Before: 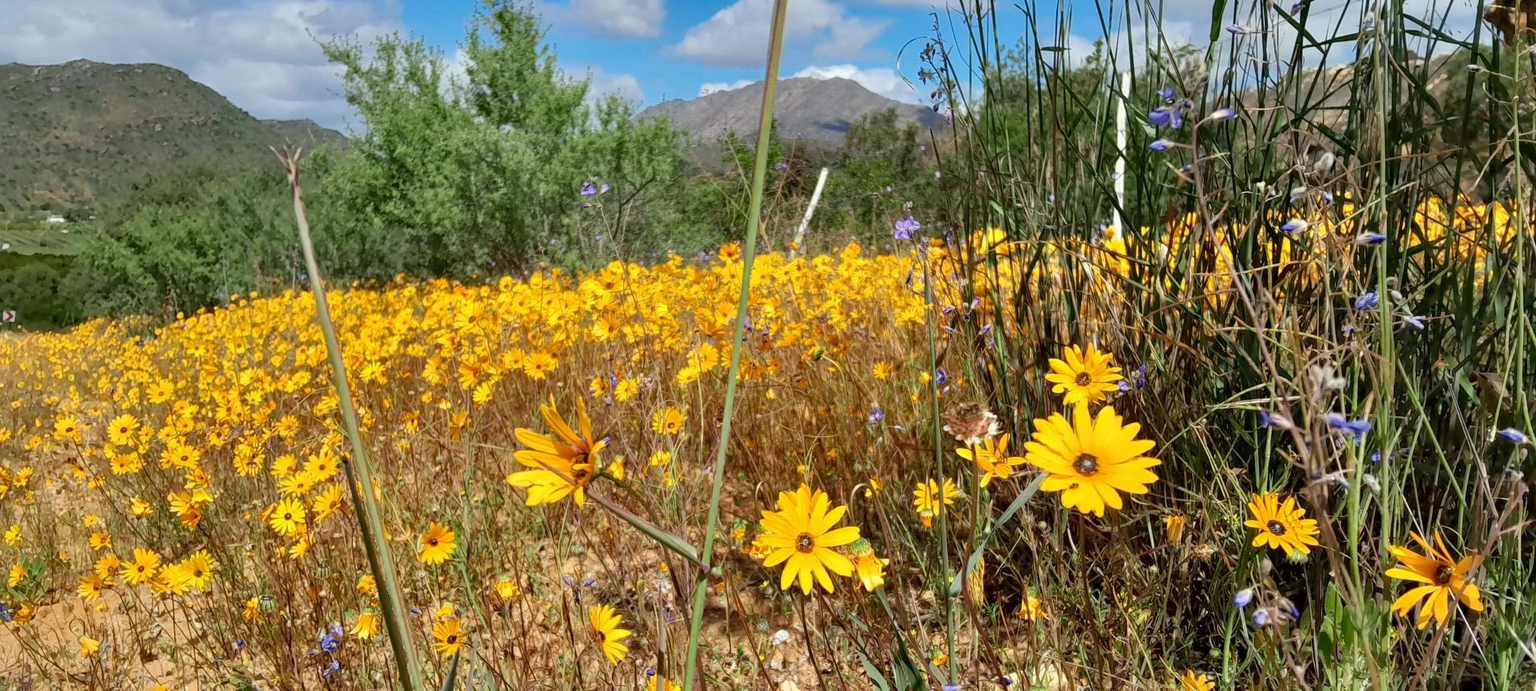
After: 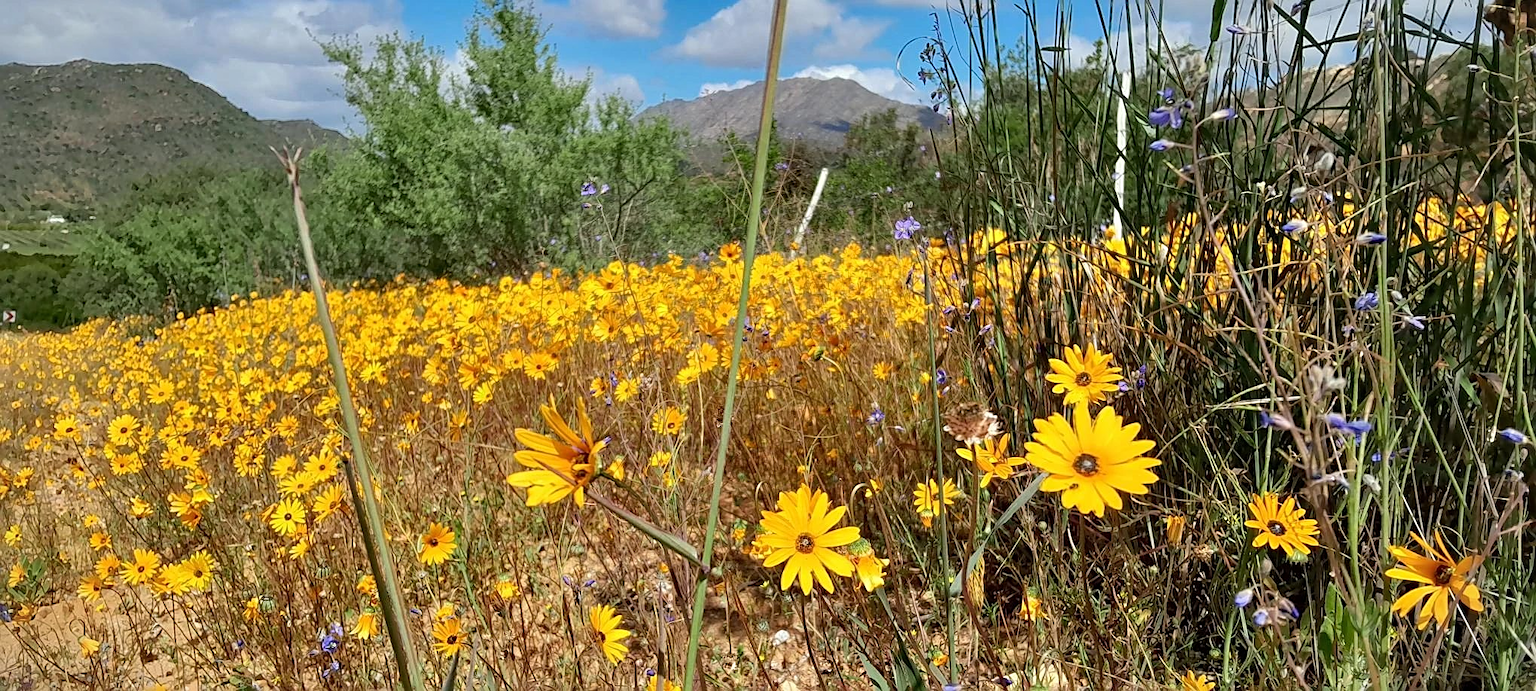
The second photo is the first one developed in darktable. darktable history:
sharpen: on, module defaults
vignetting: fall-off start 97.58%, fall-off radius 99.22%, width/height ratio 1.37, unbound false
